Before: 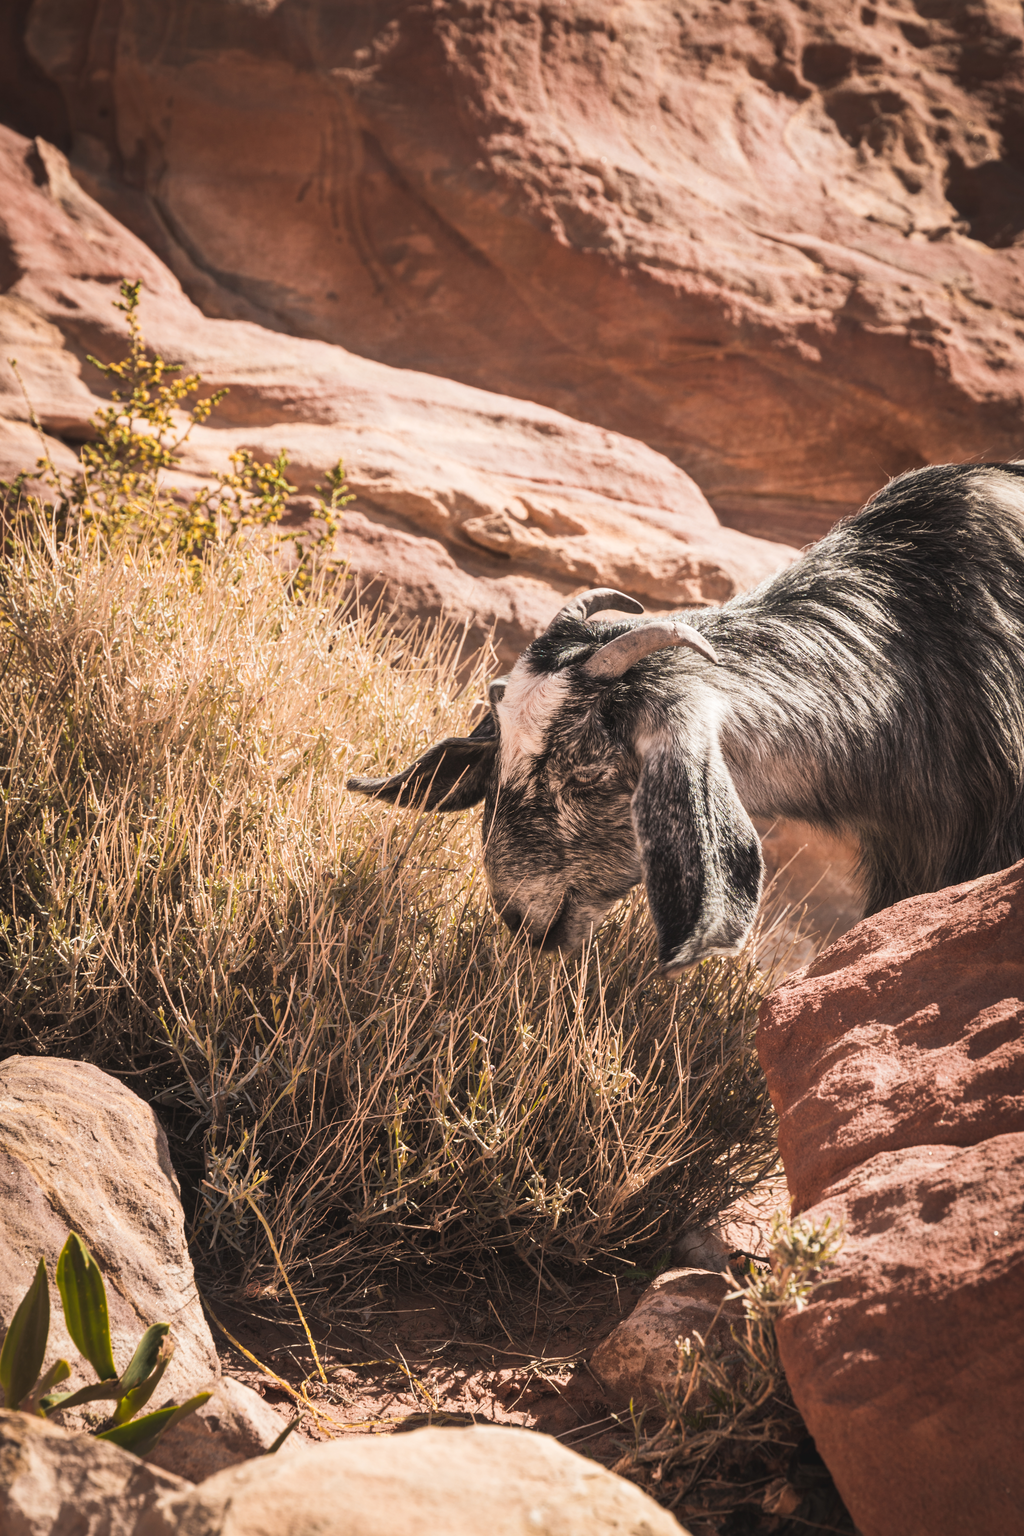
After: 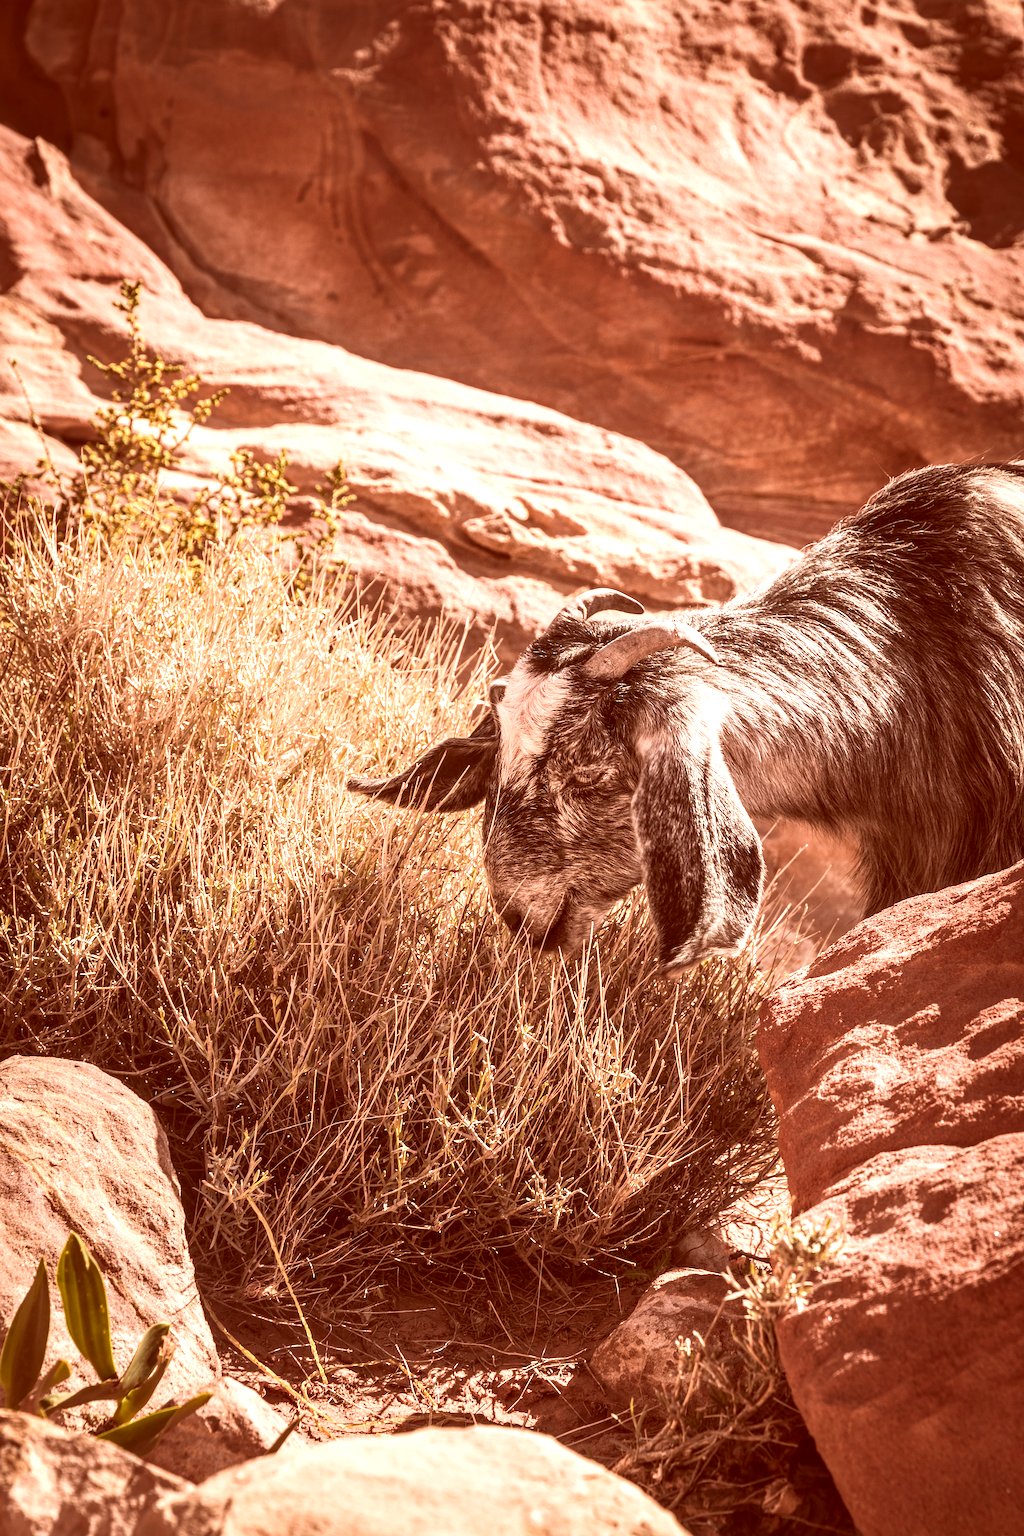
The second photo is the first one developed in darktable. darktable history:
local contrast: on, module defaults
sharpen: on, module defaults
color correction: highlights a* 9.43, highlights b* 8.94, shadows a* 39.77, shadows b* 39.31, saturation 0.768
exposure: black level correction 0, exposure 0.499 EV, compensate highlight preservation false
